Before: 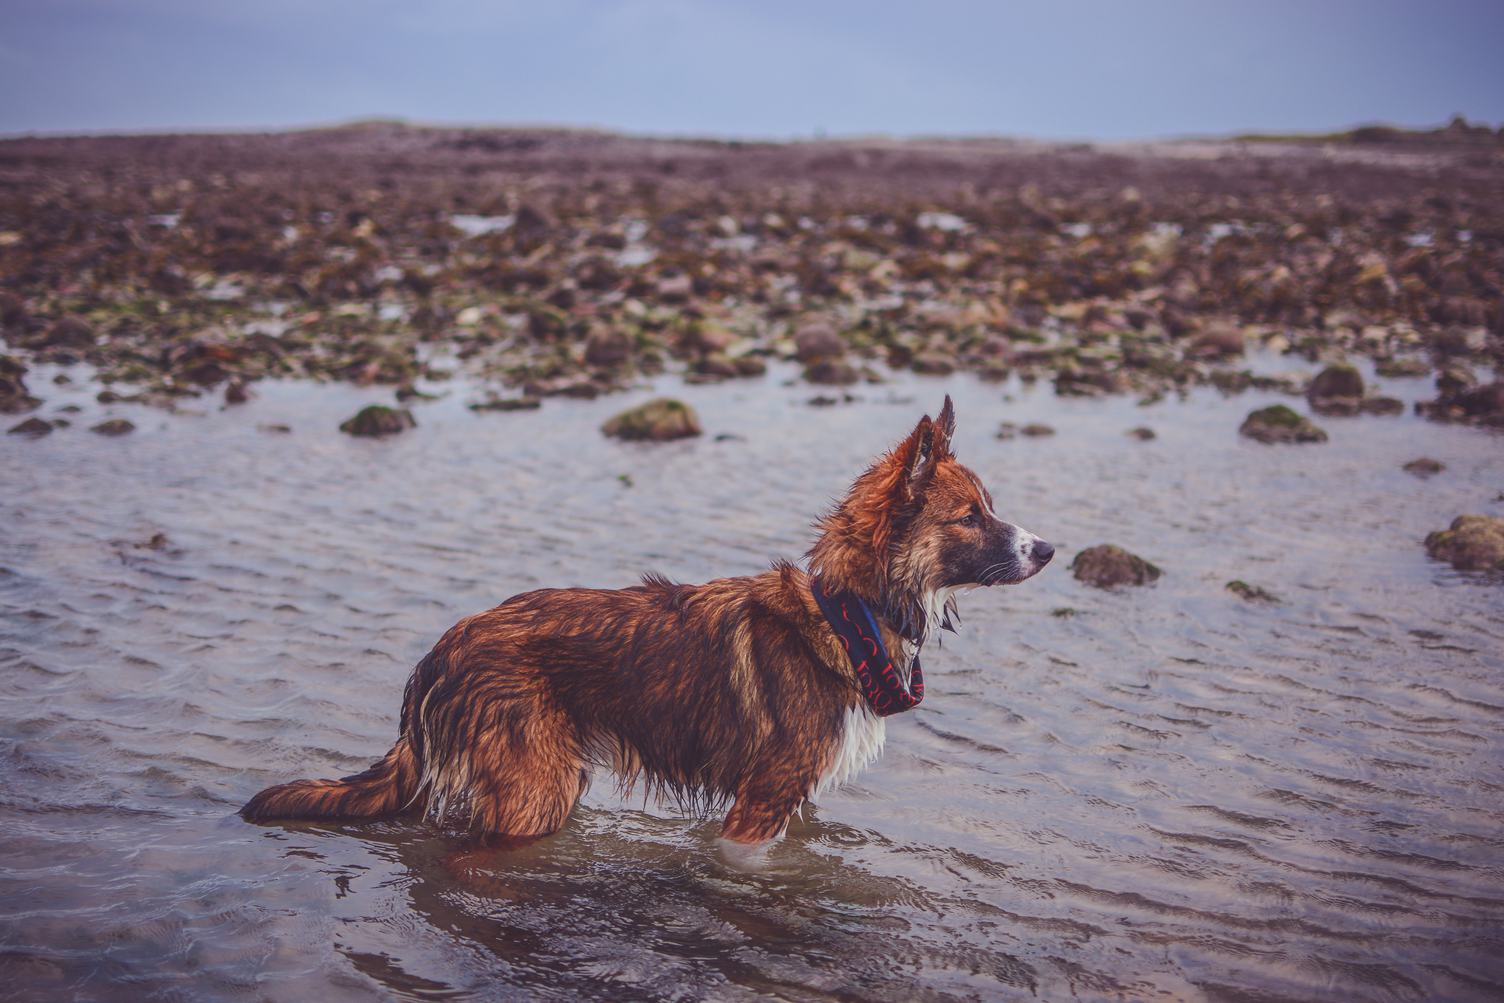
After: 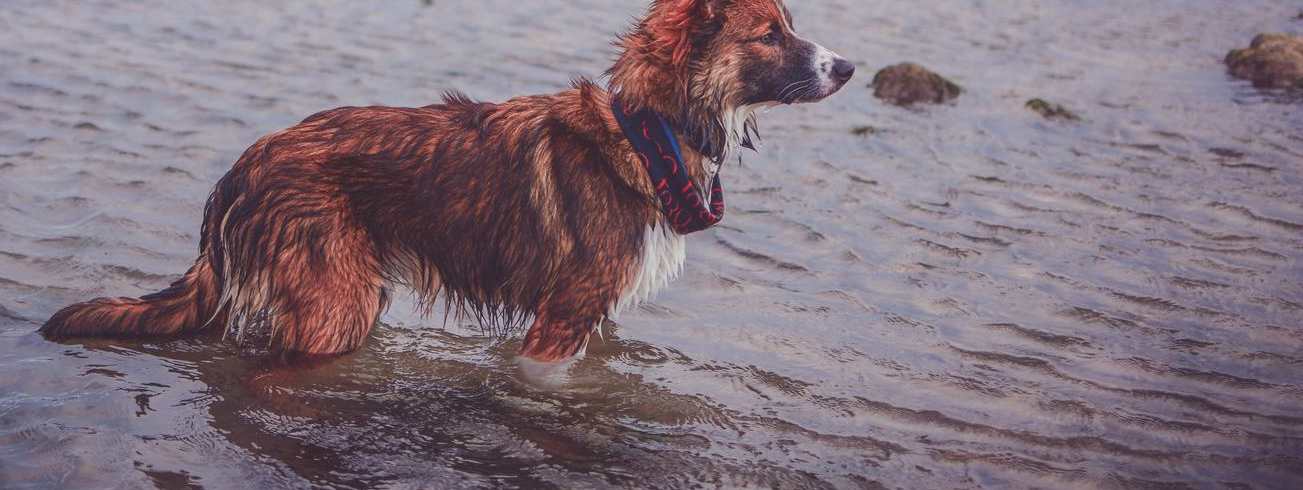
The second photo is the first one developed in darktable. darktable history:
crop and rotate: left 13.306%, top 48.129%, bottom 2.928%
bloom: on, module defaults
color zones: curves: ch2 [(0, 0.488) (0.143, 0.417) (0.286, 0.212) (0.429, 0.179) (0.571, 0.154) (0.714, 0.415) (0.857, 0.495) (1, 0.488)]
